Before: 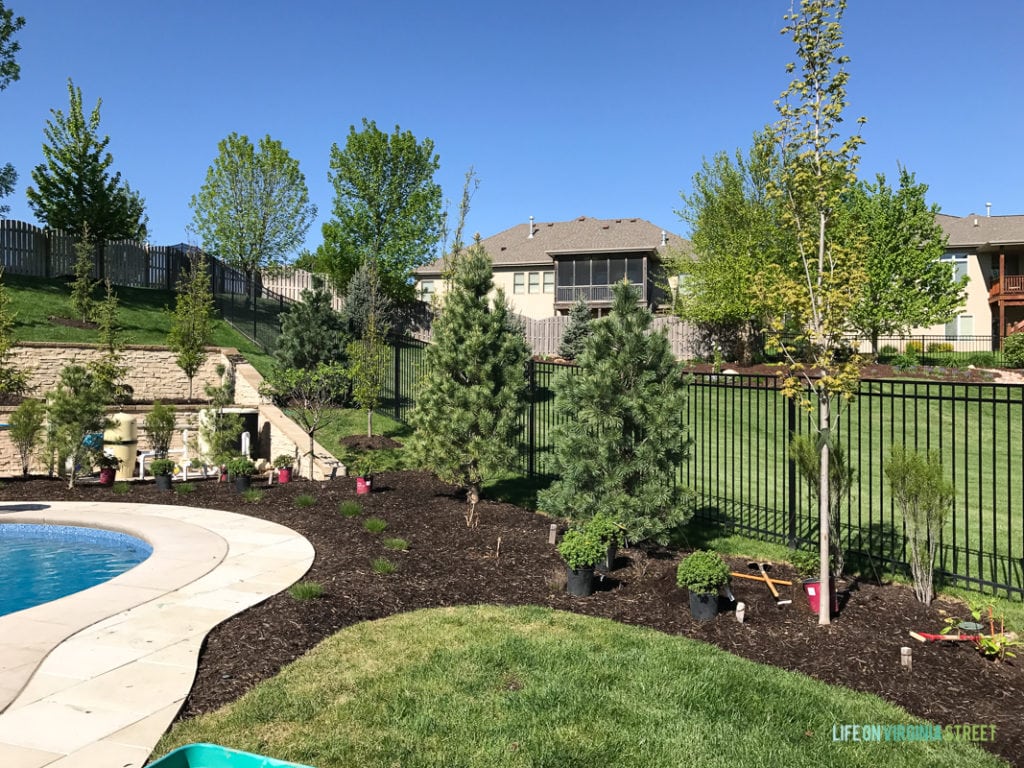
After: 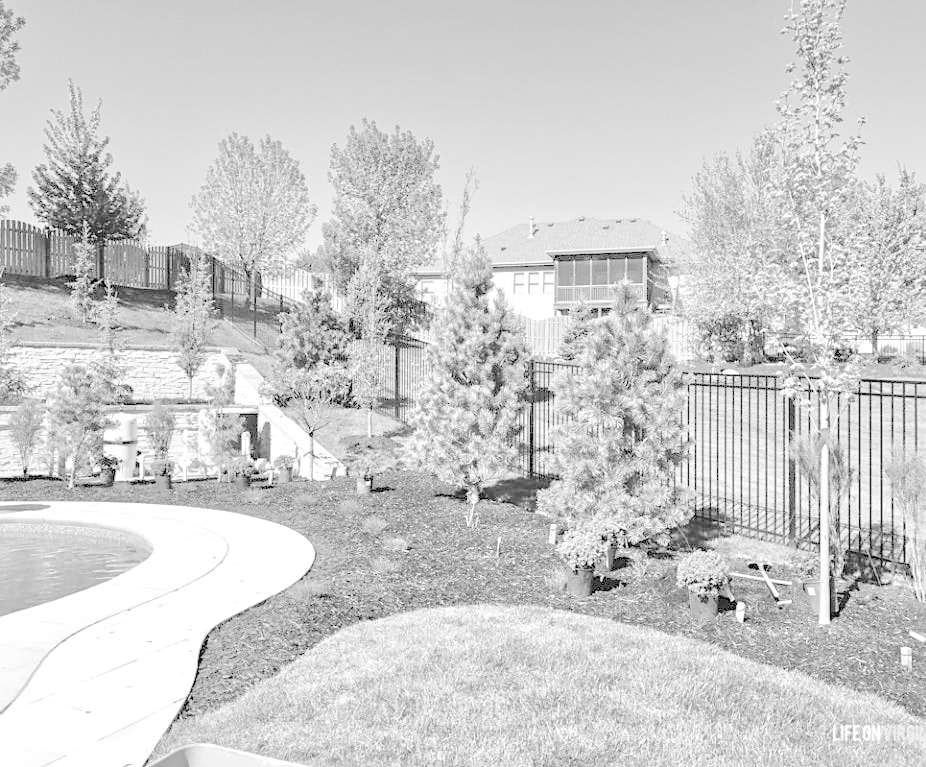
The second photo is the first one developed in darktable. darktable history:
crop: right 9.509%, bottom 0.031%
sharpen: amount 0.2
local contrast: on, module defaults
monochrome: on, module defaults
contrast brightness saturation: brightness 1
tone equalizer: -7 EV 0.15 EV, -6 EV 0.6 EV, -5 EV 1.15 EV, -4 EV 1.33 EV, -3 EV 1.15 EV, -2 EV 0.6 EV, -1 EV 0.15 EV, mask exposure compensation -0.5 EV
color correction: highlights a* 5.59, highlights b* 5.24, saturation 0.68
